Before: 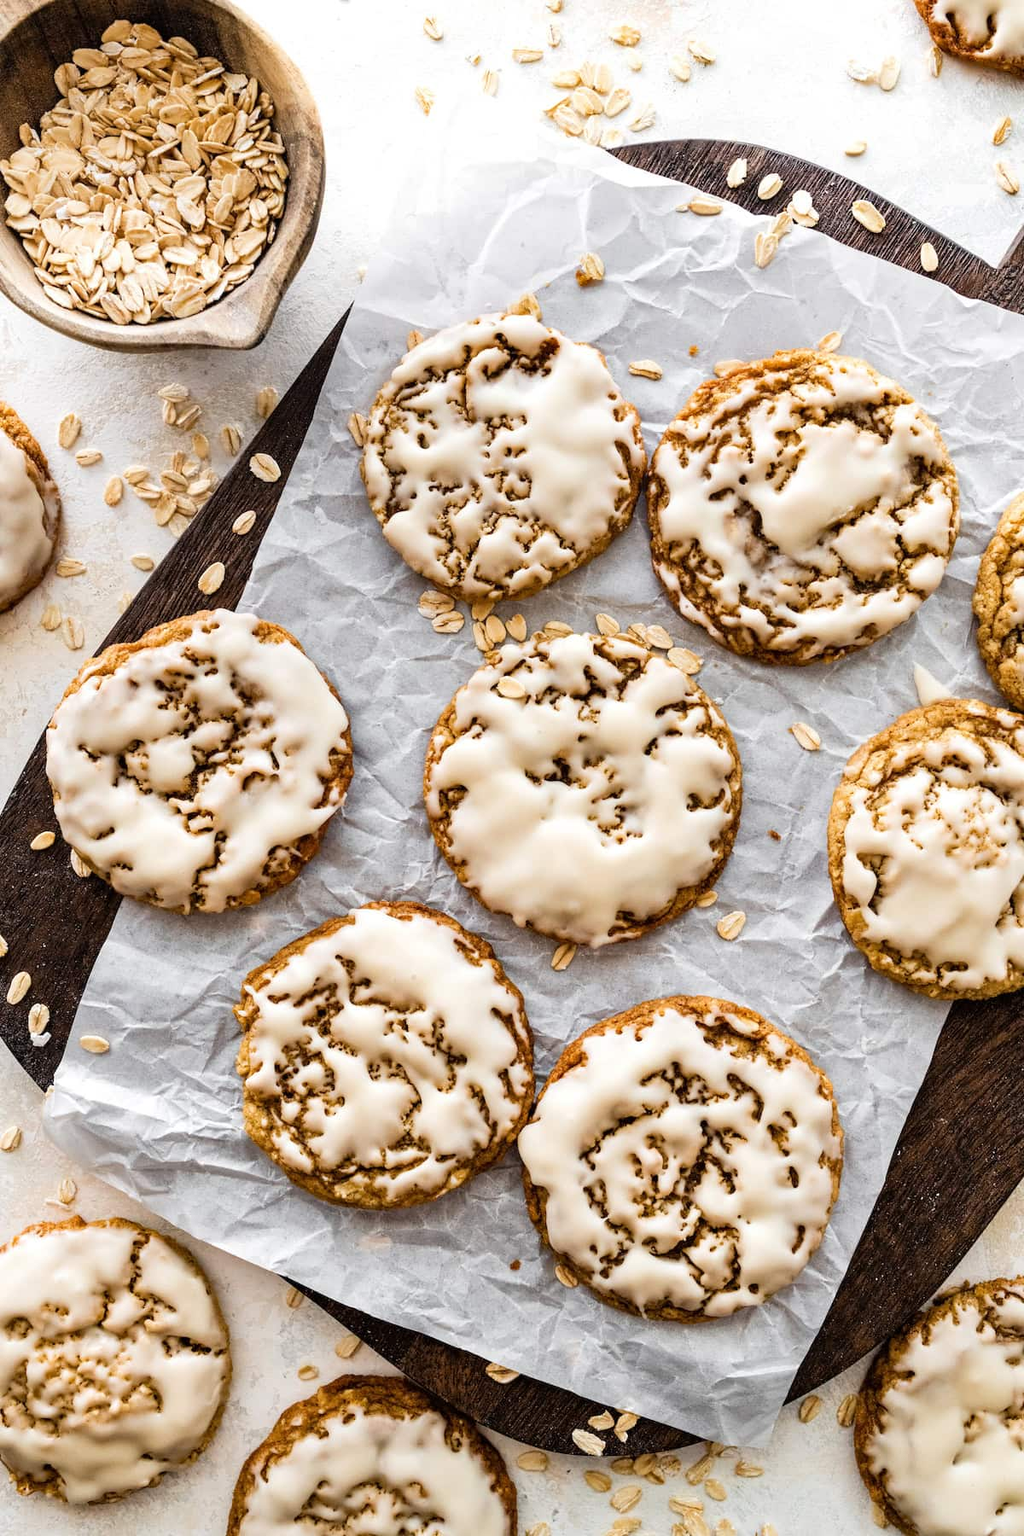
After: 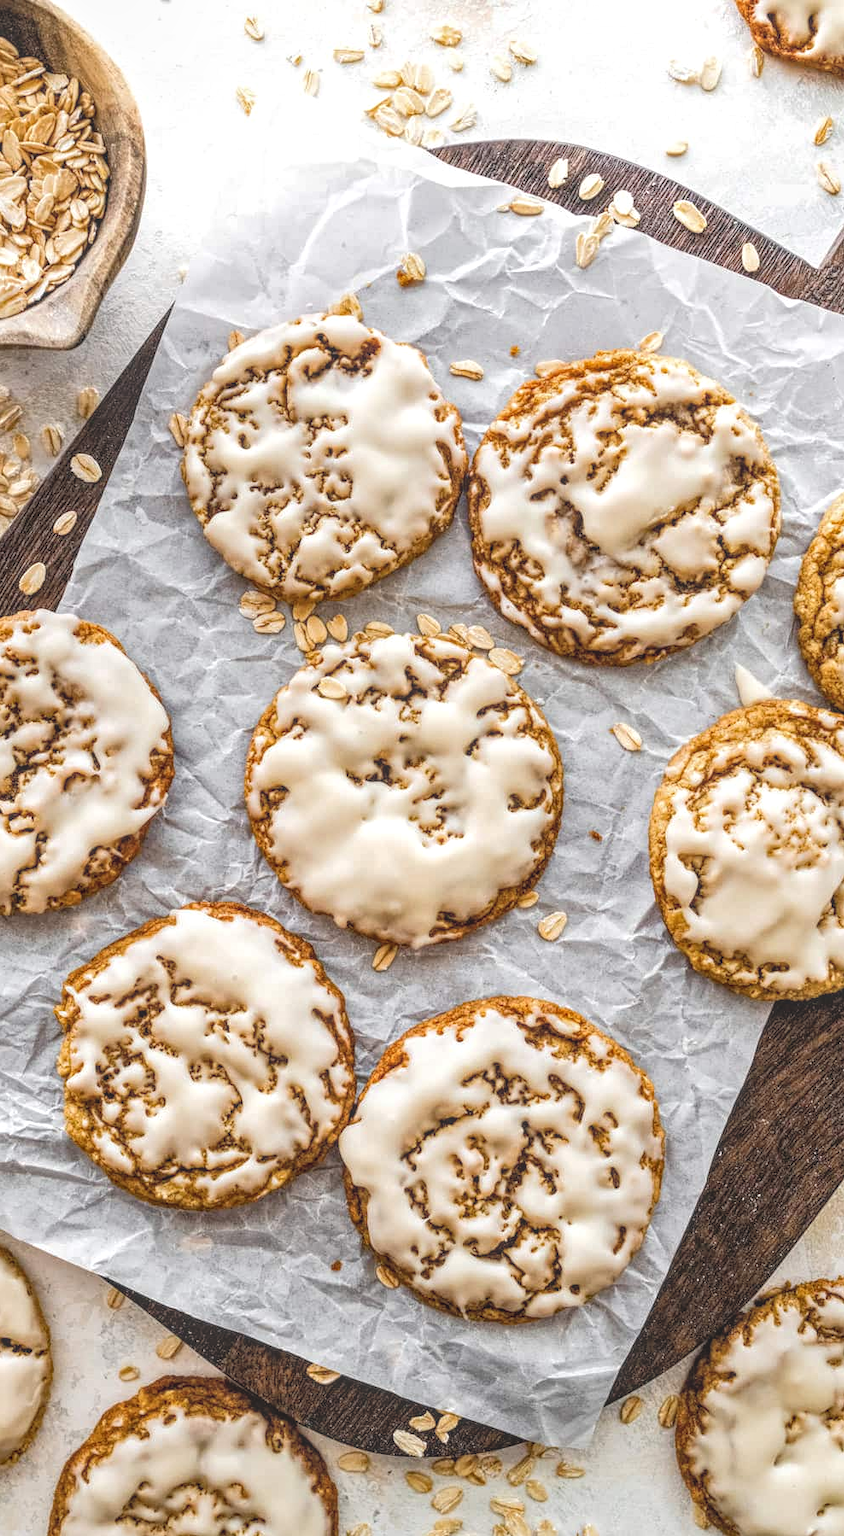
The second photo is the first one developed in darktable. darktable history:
crop: left 17.582%, bottom 0.031%
rgb levels: preserve colors max RGB
local contrast: highlights 66%, shadows 33%, detail 166%, midtone range 0.2
